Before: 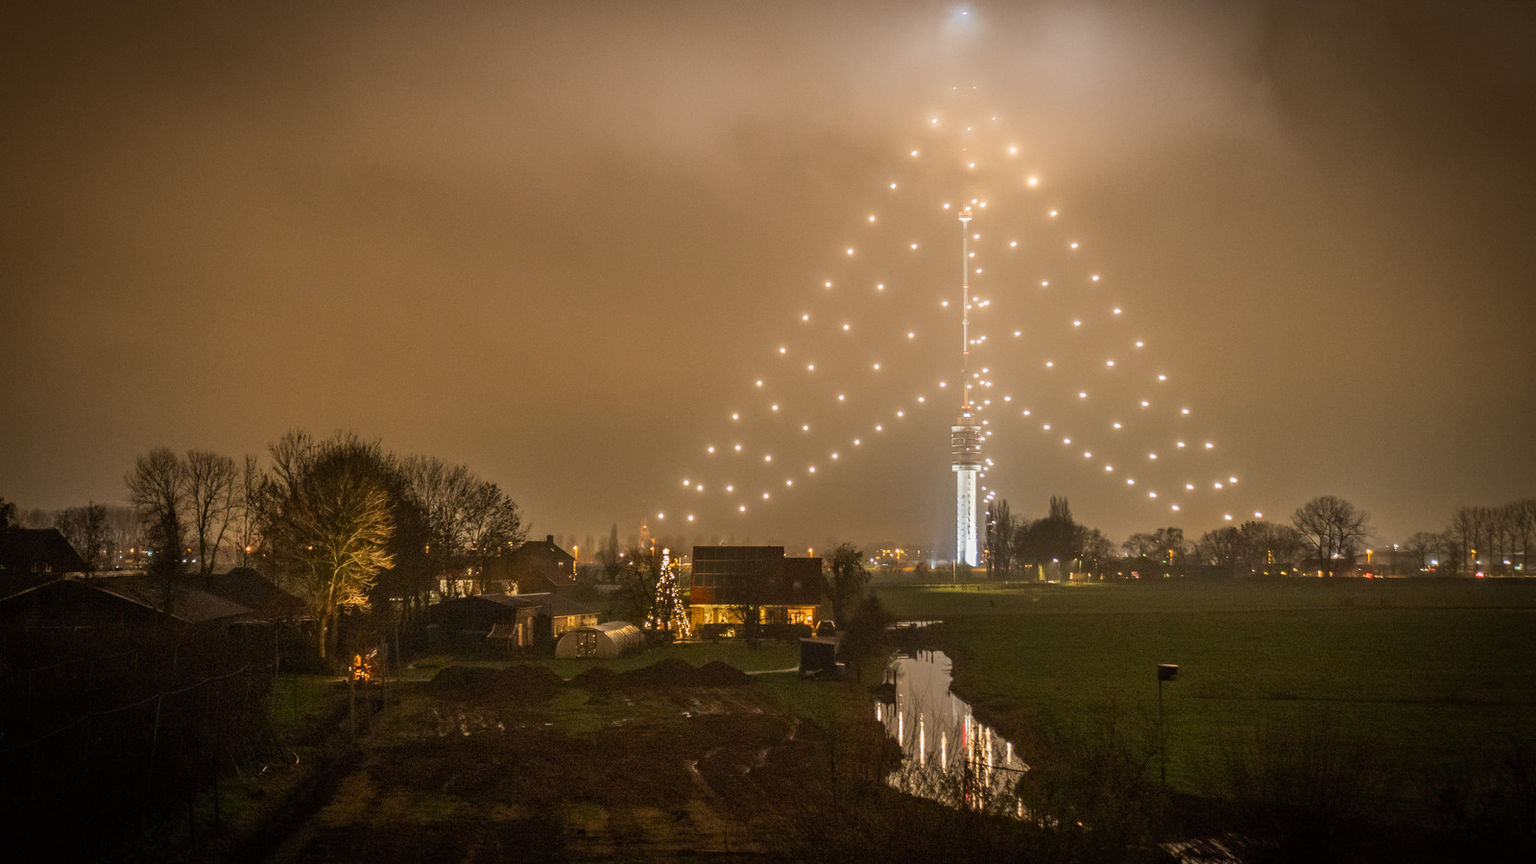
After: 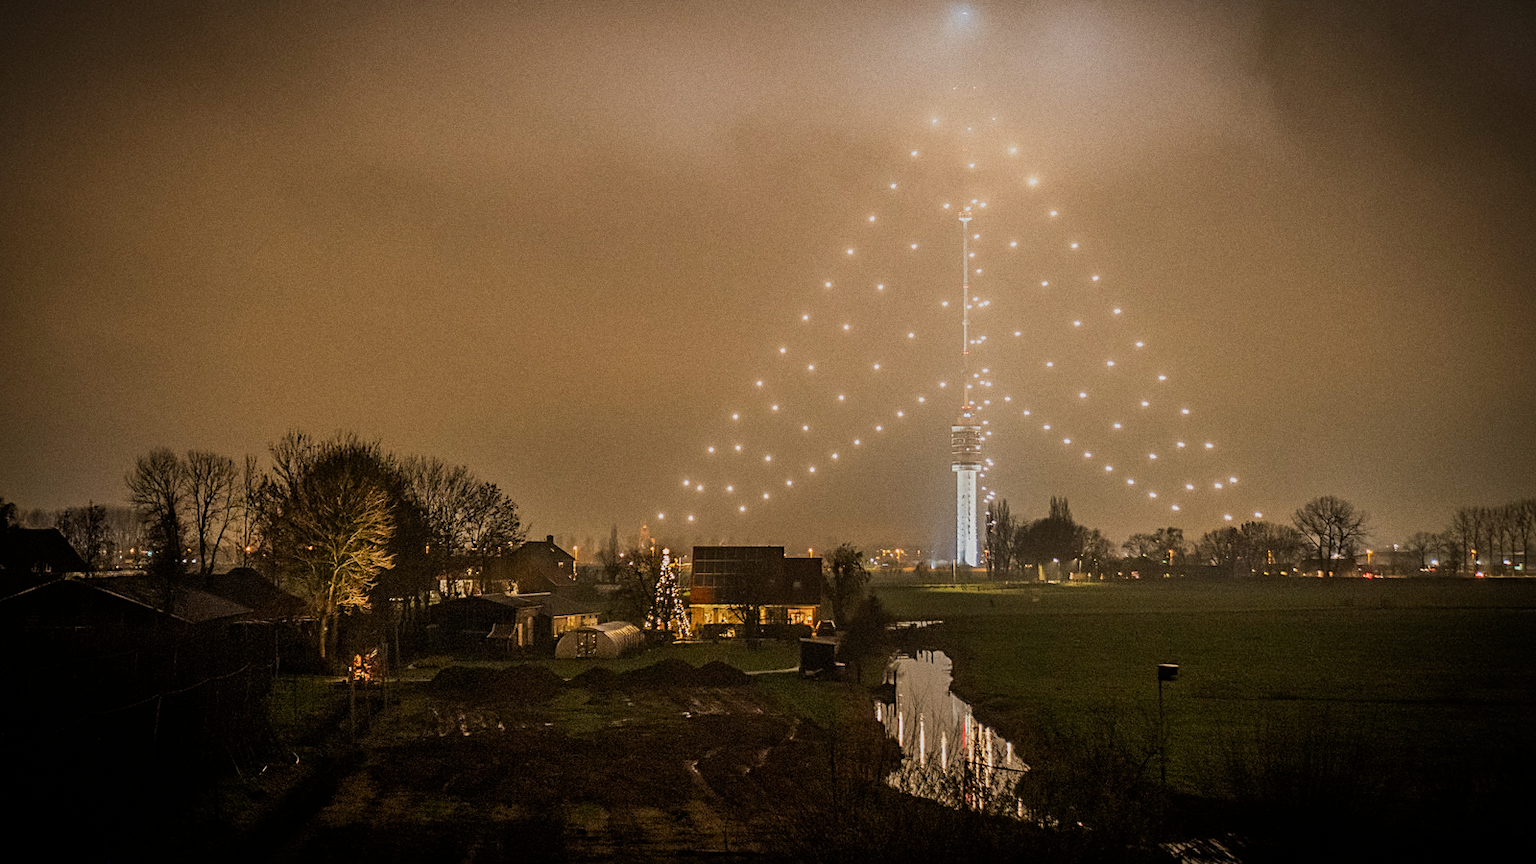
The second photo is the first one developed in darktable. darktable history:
sharpen: on, module defaults
filmic rgb: black relative exposure -7.65 EV, white relative exposure 4.56 EV, hardness 3.61
grain: coarseness 0.09 ISO
vignetting: fall-off start 100%, brightness -0.282, width/height ratio 1.31
